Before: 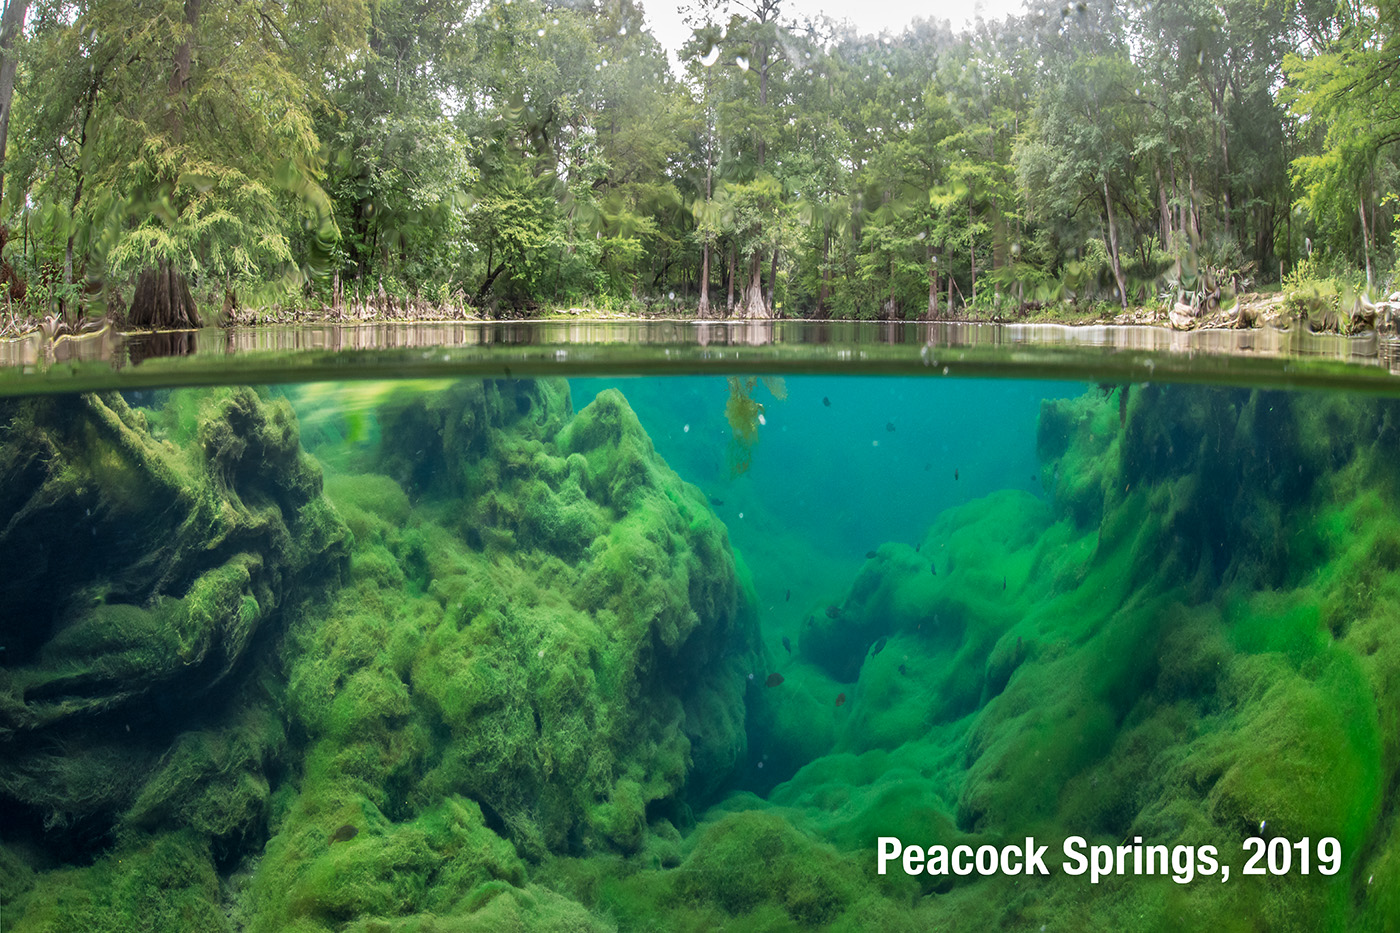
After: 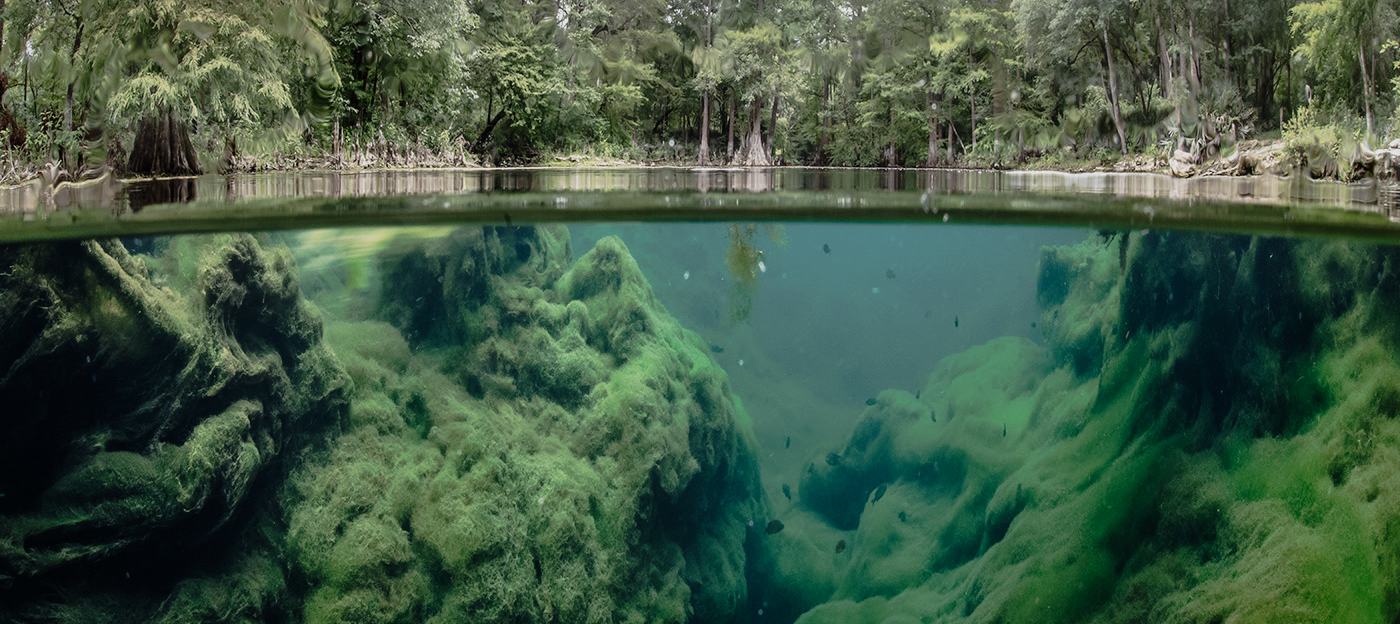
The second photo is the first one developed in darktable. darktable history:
contrast brightness saturation: contrast 0.103, saturation -0.355
tone curve: curves: ch0 [(0, 0) (0.126, 0.061) (0.362, 0.382) (0.498, 0.498) (0.706, 0.712) (1, 1)]; ch1 [(0, 0) (0.5, 0.497) (0.55, 0.578) (1, 1)]; ch2 [(0, 0) (0.44, 0.424) (0.489, 0.486) (0.537, 0.538) (1, 1)], preserve colors none
crop: top 16.408%, bottom 16.695%
exposure: black level correction 0, exposure 0.594 EV, compensate exposure bias true, compensate highlight preservation false
